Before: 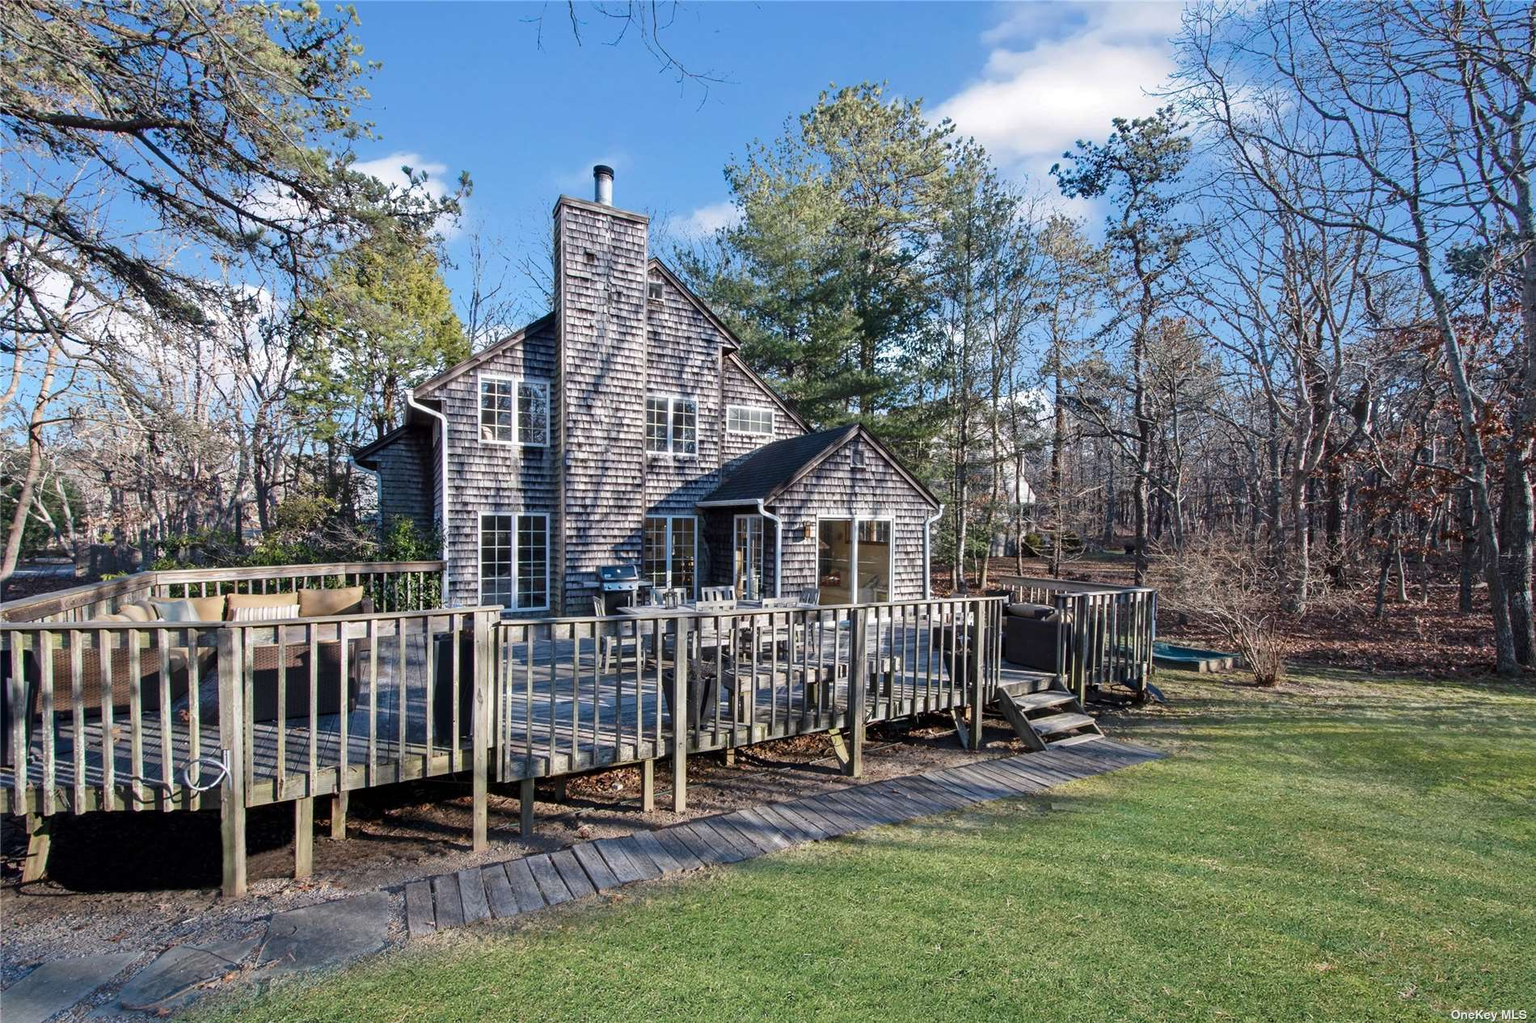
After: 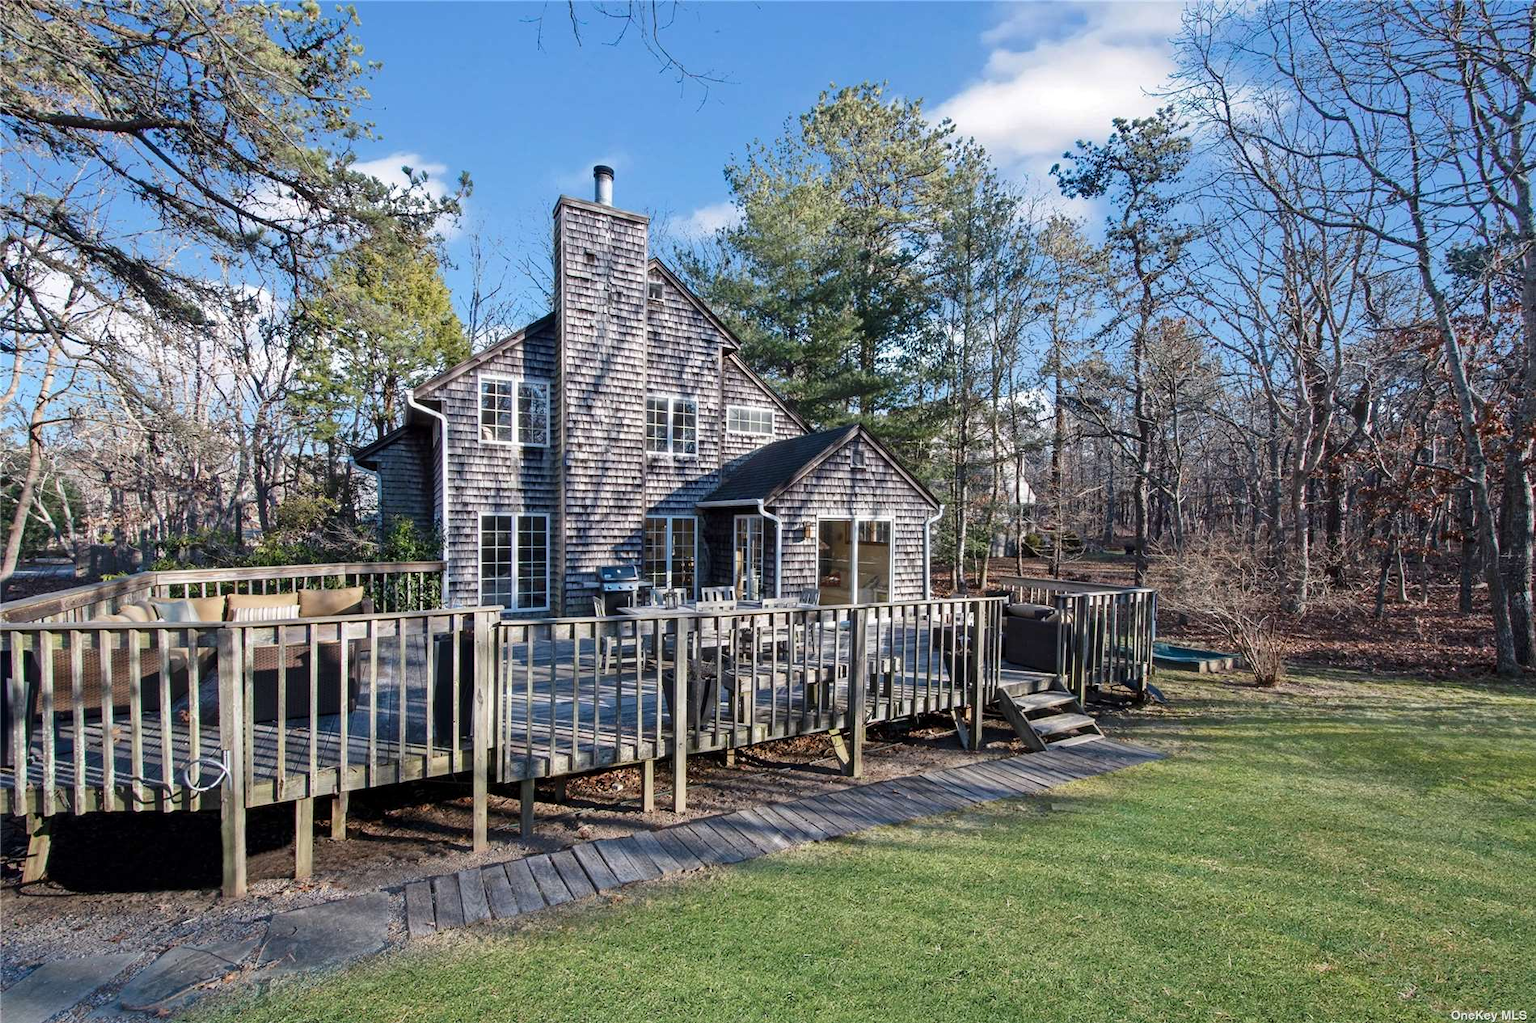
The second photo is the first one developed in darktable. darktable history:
local contrast: mode bilateral grid, contrast 10, coarseness 25, detail 111%, midtone range 0.2
